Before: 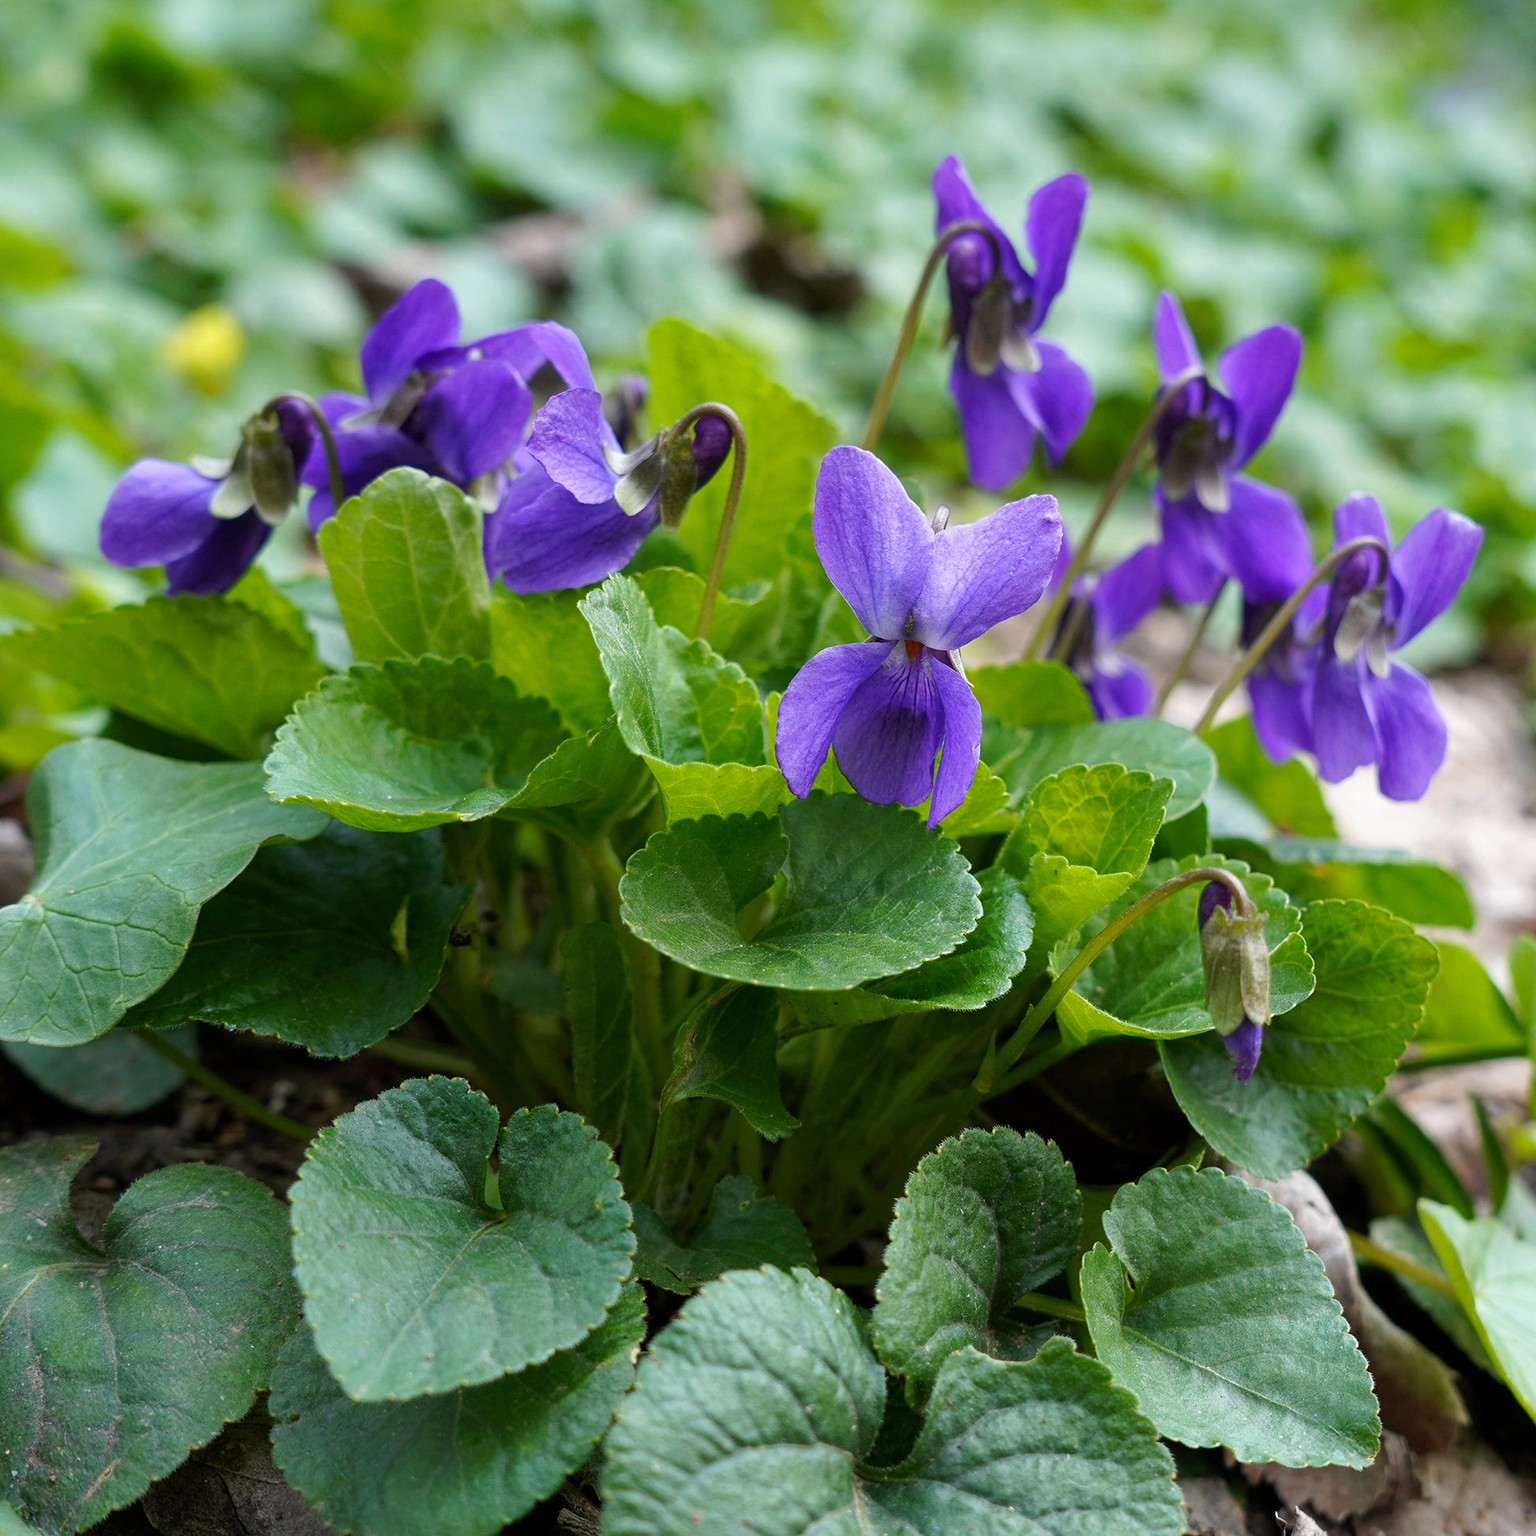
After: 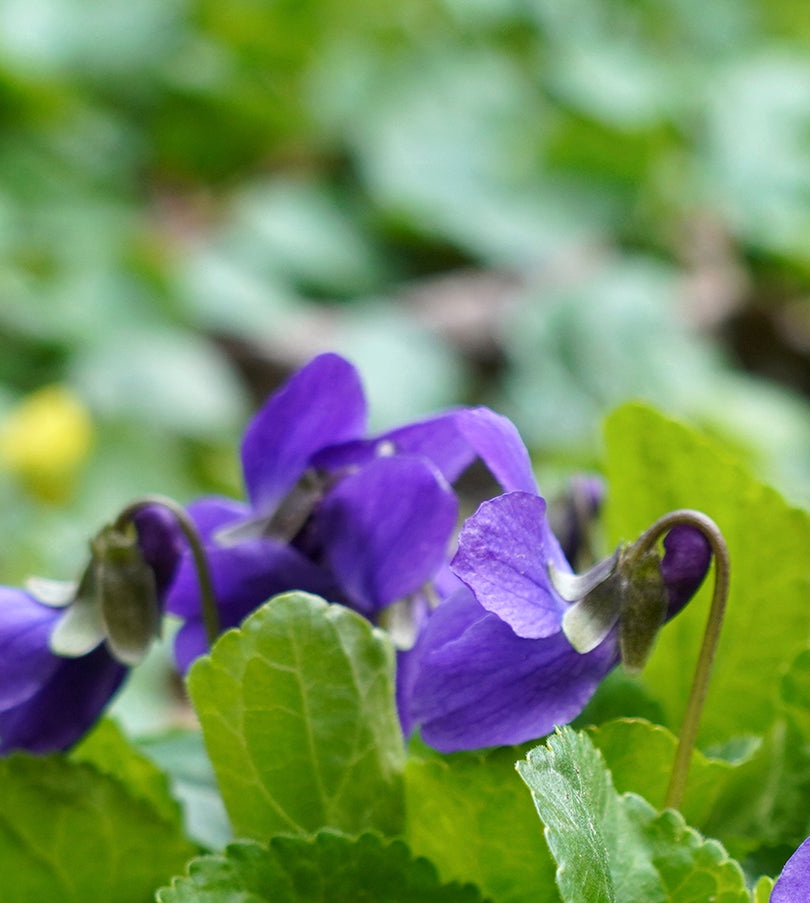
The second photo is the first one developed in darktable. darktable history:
crop and rotate: left 11.143%, top 0.049%, right 47.231%, bottom 53.514%
shadows and highlights: shadows -0.016, highlights 38.56
